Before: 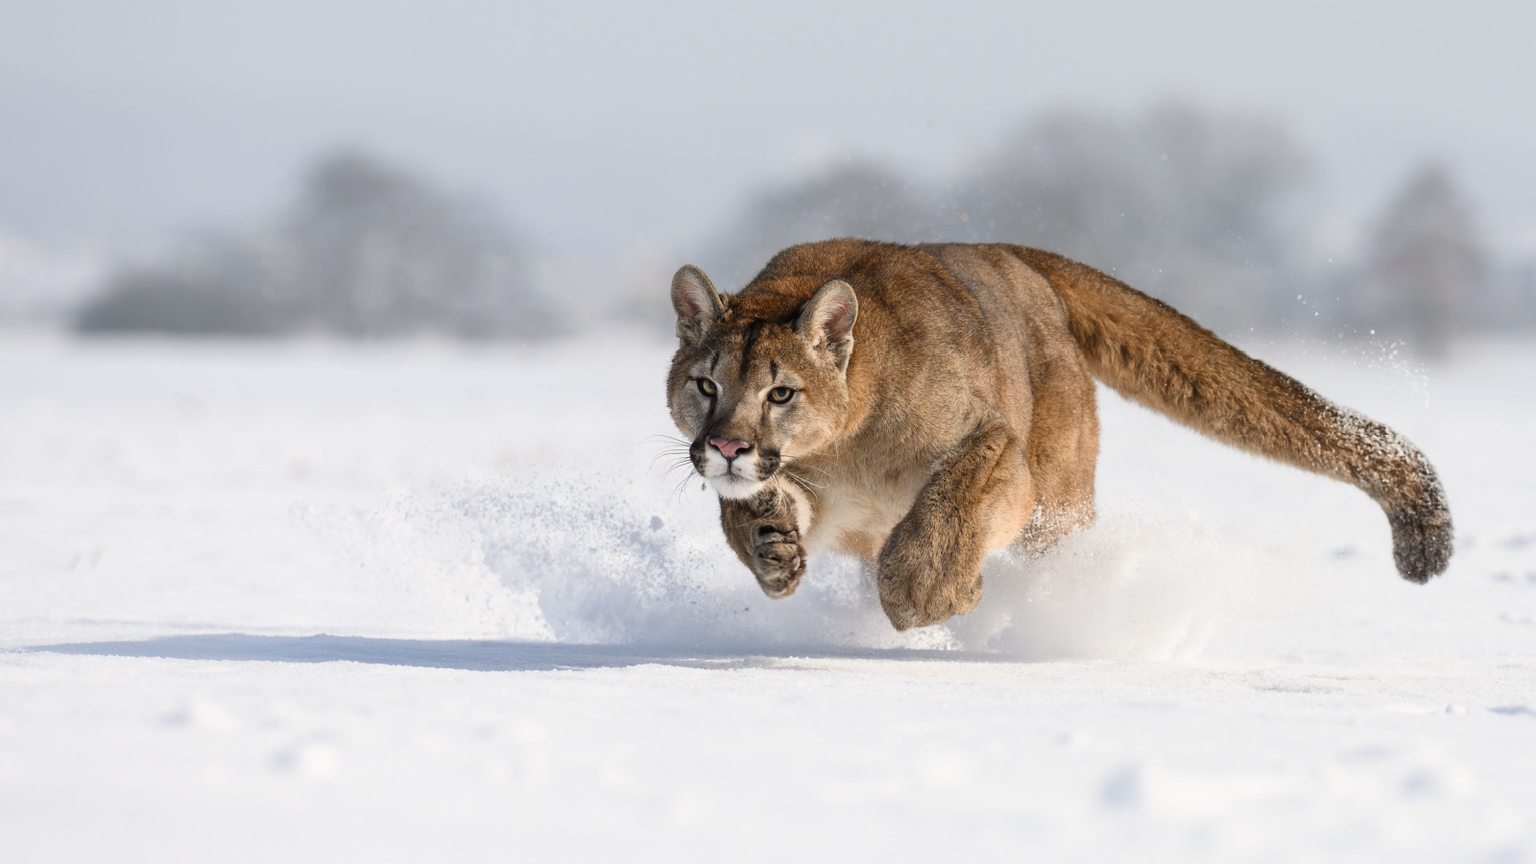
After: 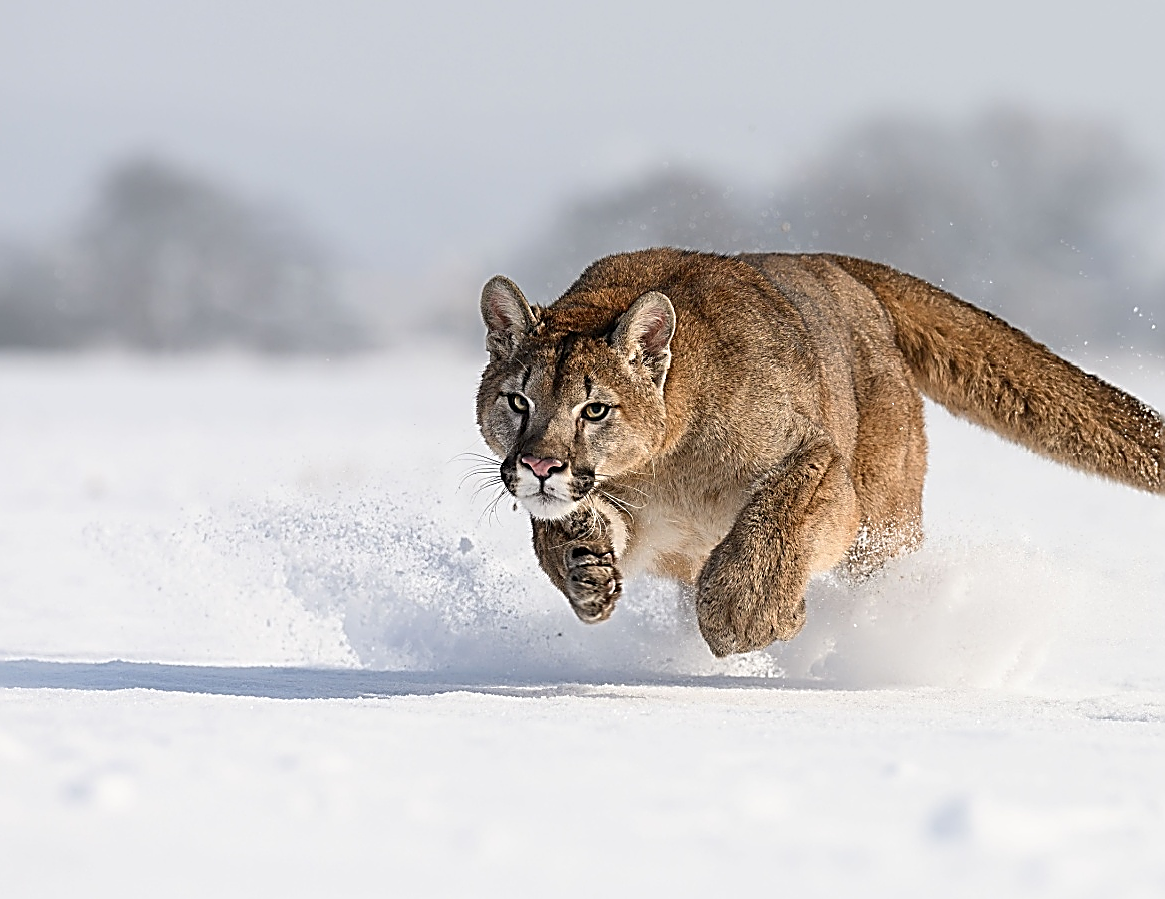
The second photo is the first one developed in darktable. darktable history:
sharpen: amount 1.987
crop: left 13.64%, right 13.503%
